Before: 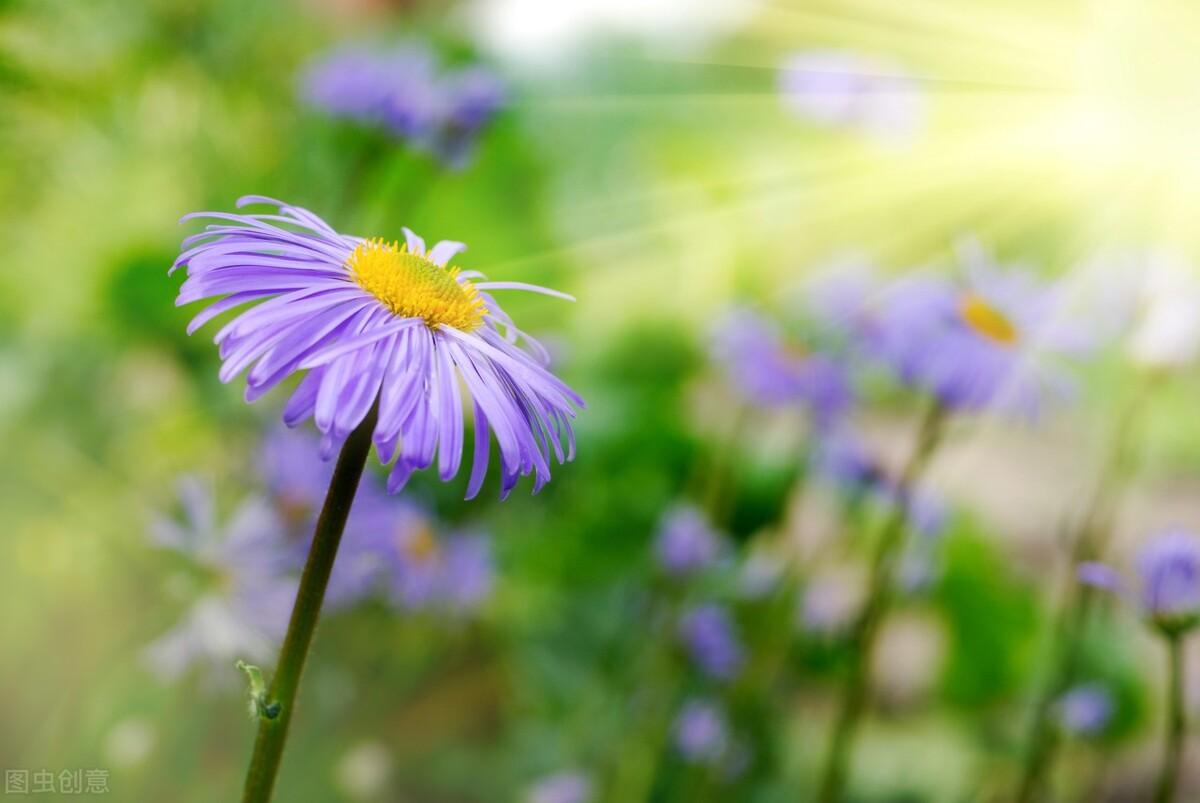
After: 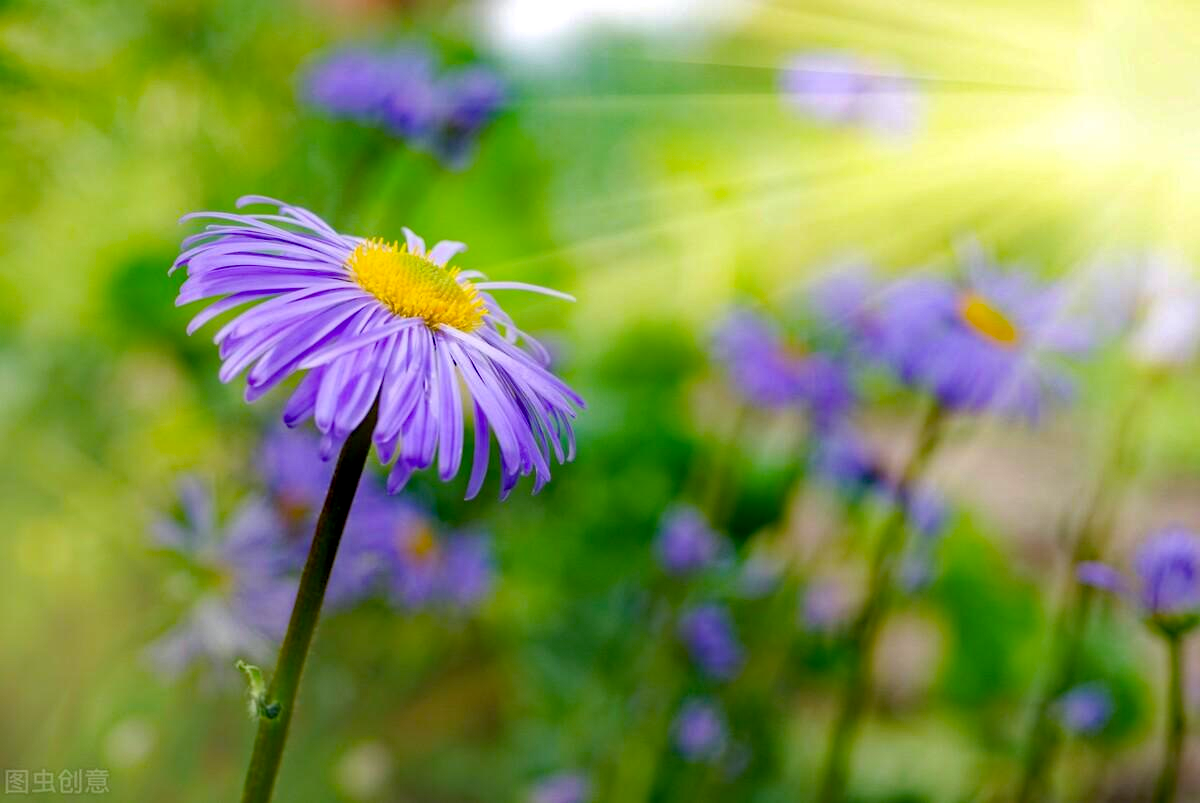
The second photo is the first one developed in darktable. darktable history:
haze removal: strength 0.529, distance 0.922, compatibility mode true, adaptive false
